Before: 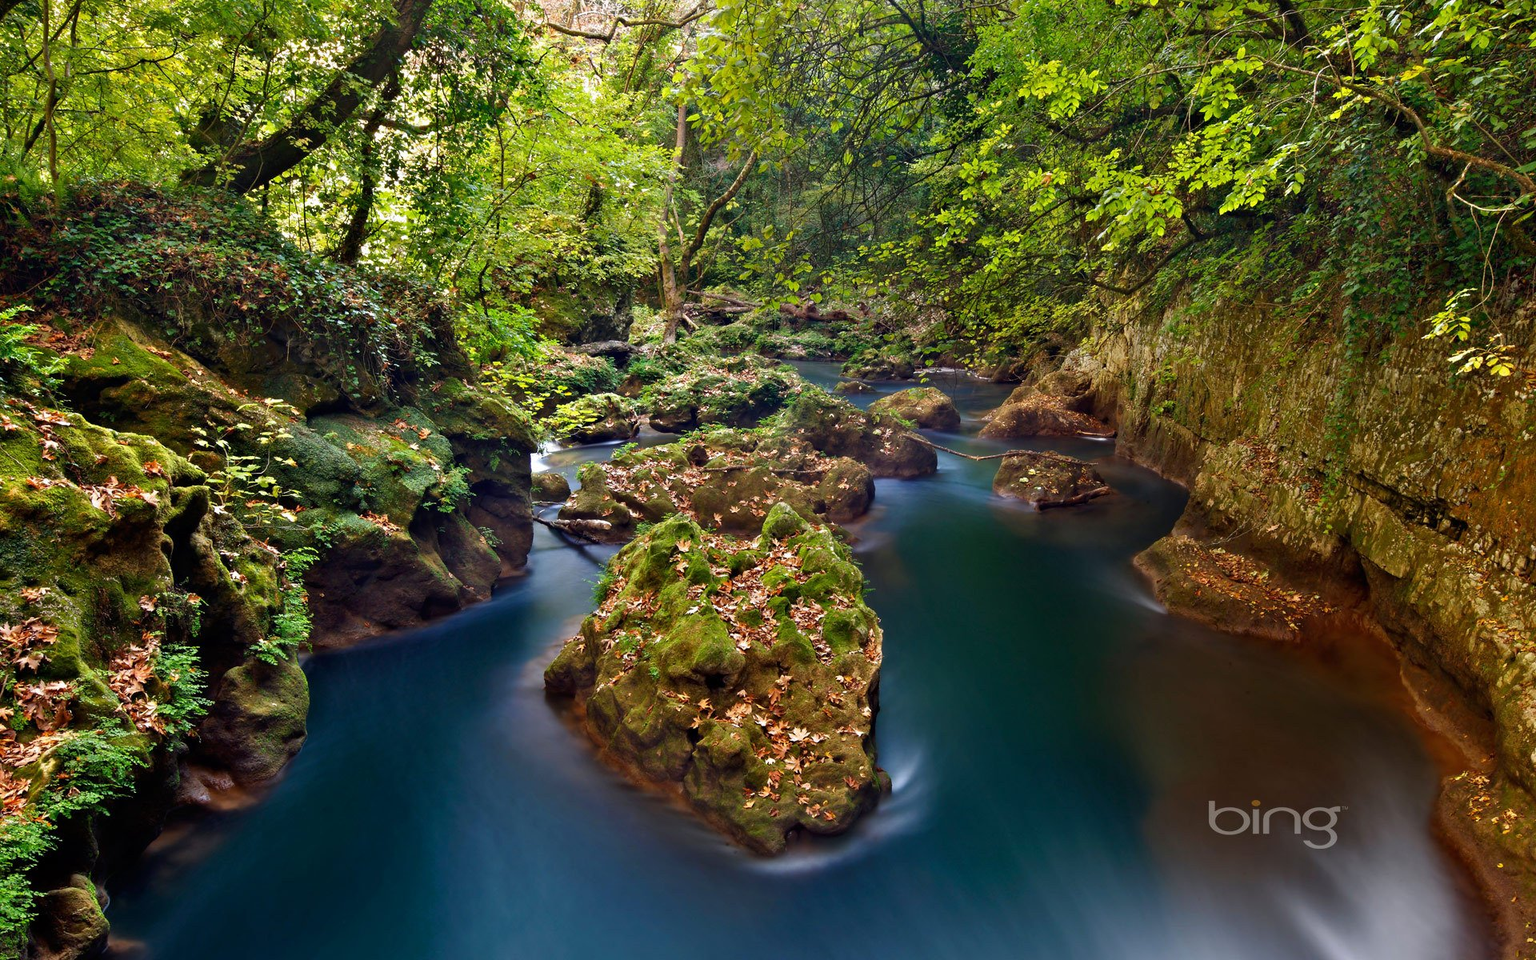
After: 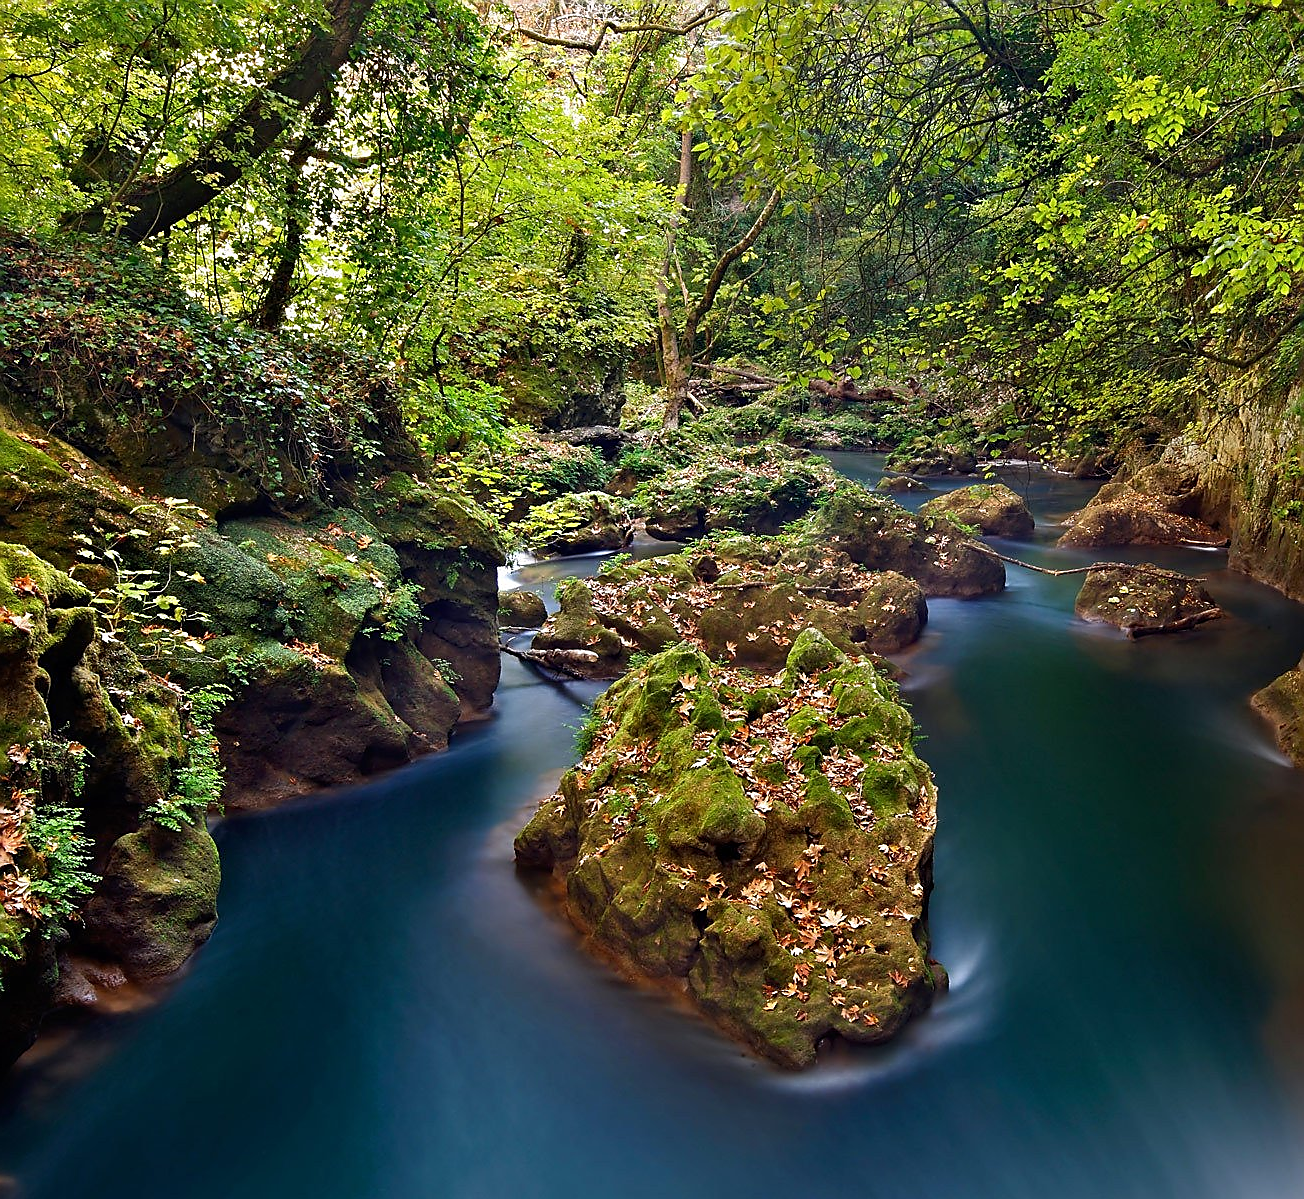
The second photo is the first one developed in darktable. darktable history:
crop and rotate: left 8.678%, right 23.401%
tone equalizer: edges refinement/feathering 500, mask exposure compensation -1.57 EV, preserve details no
sharpen: radius 1.351, amount 1.254, threshold 0.825
